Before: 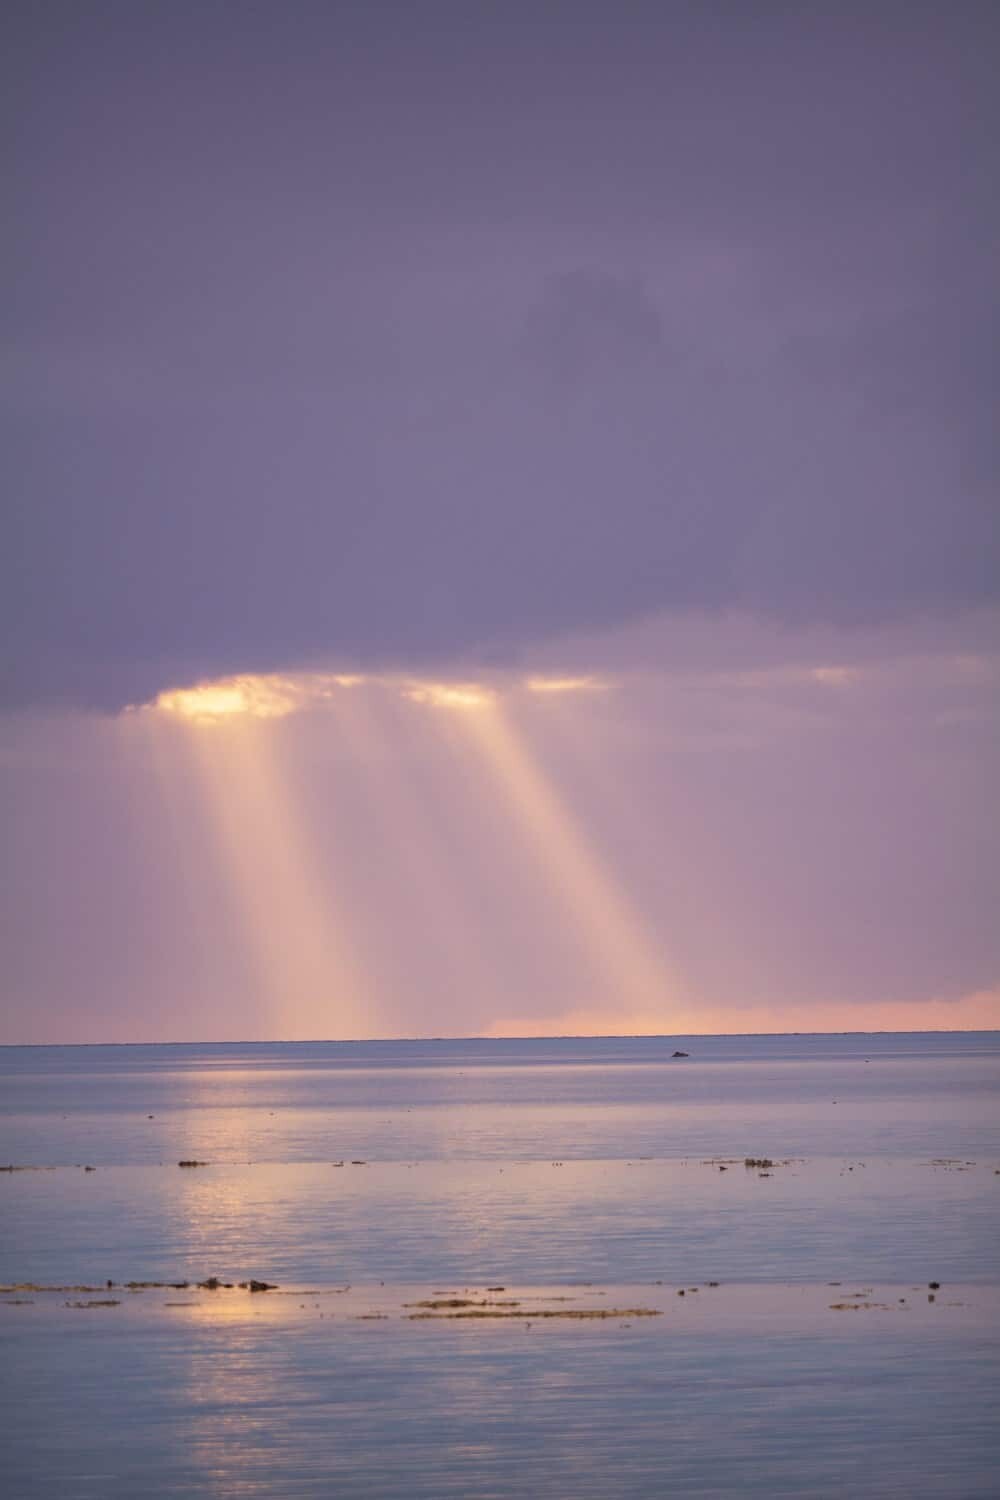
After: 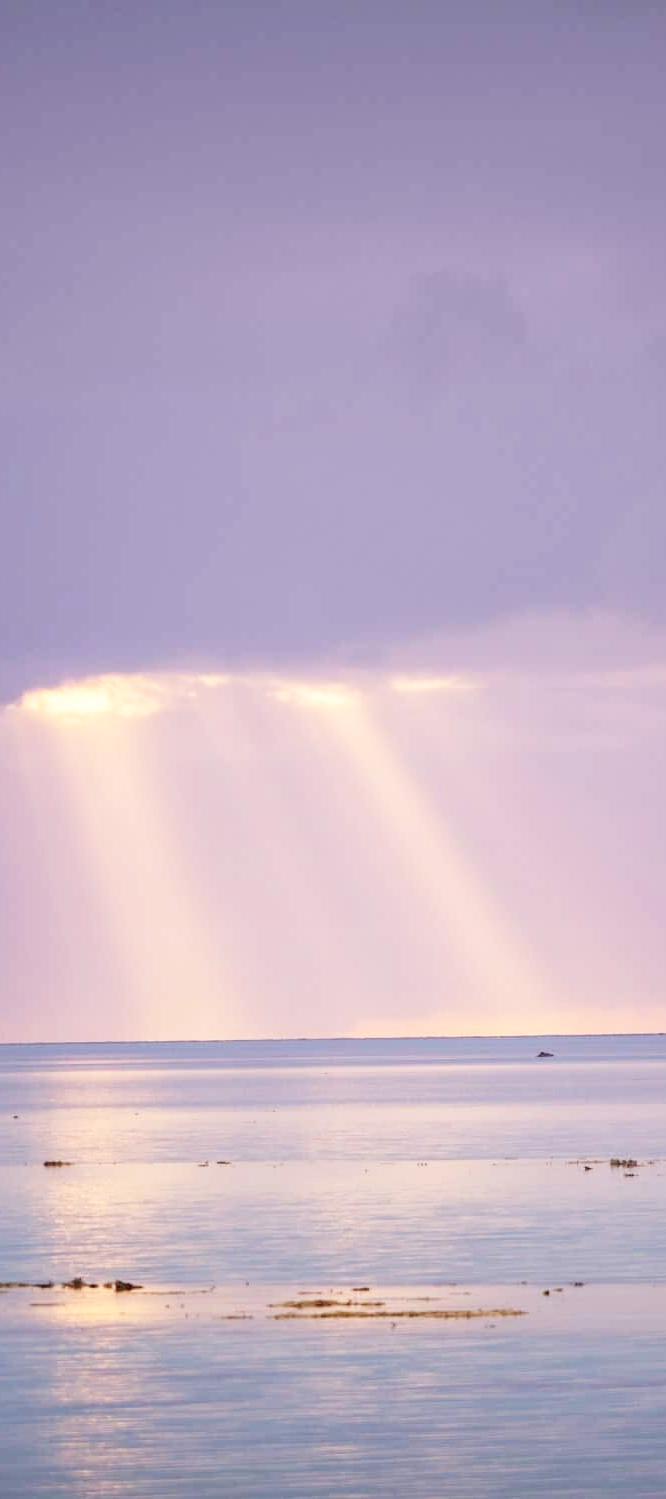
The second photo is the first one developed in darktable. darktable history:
crop and rotate: left 13.537%, right 19.796%
exposure: black level correction -0.003, exposure 0.04 EV, compensate highlight preservation false
base curve: curves: ch0 [(0, 0) (0.008, 0.007) (0.022, 0.029) (0.048, 0.089) (0.092, 0.197) (0.191, 0.399) (0.275, 0.534) (0.357, 0.65) (0.477, 0.78) (0.542, 0.833) (0.799, 0.973) (1, 1)], preserve colors none
